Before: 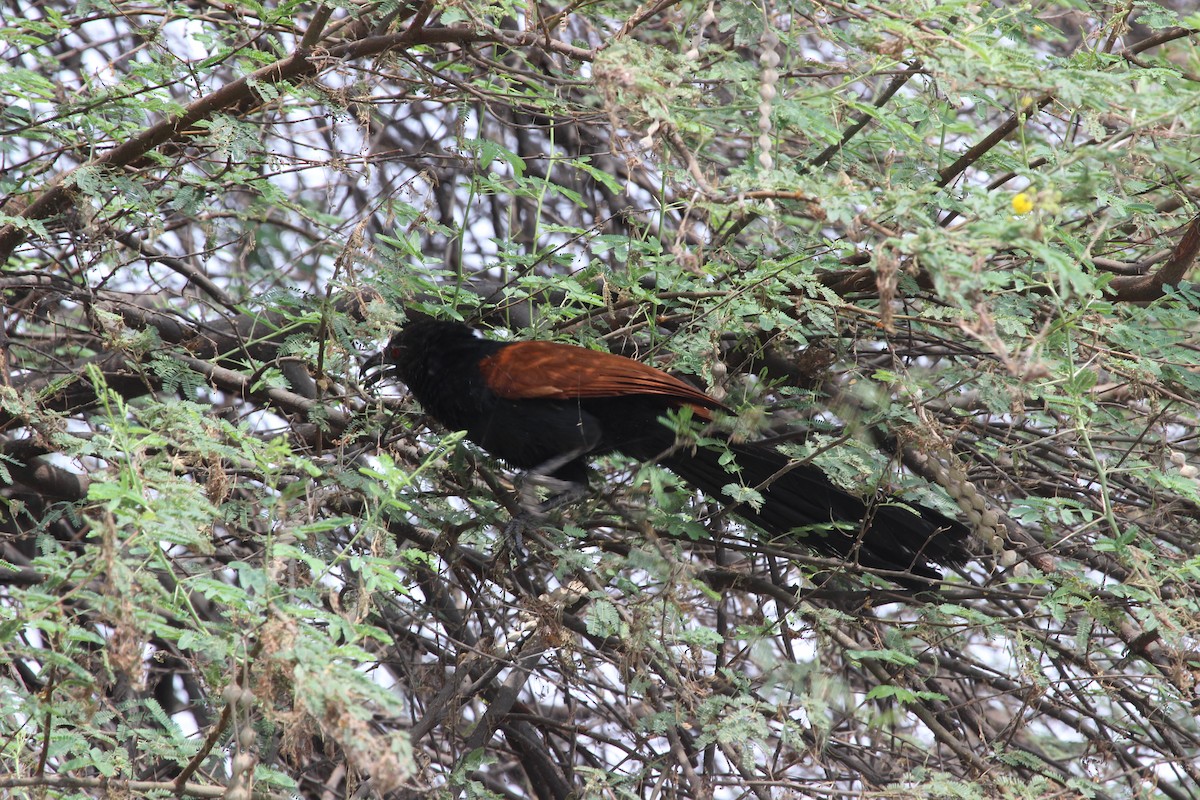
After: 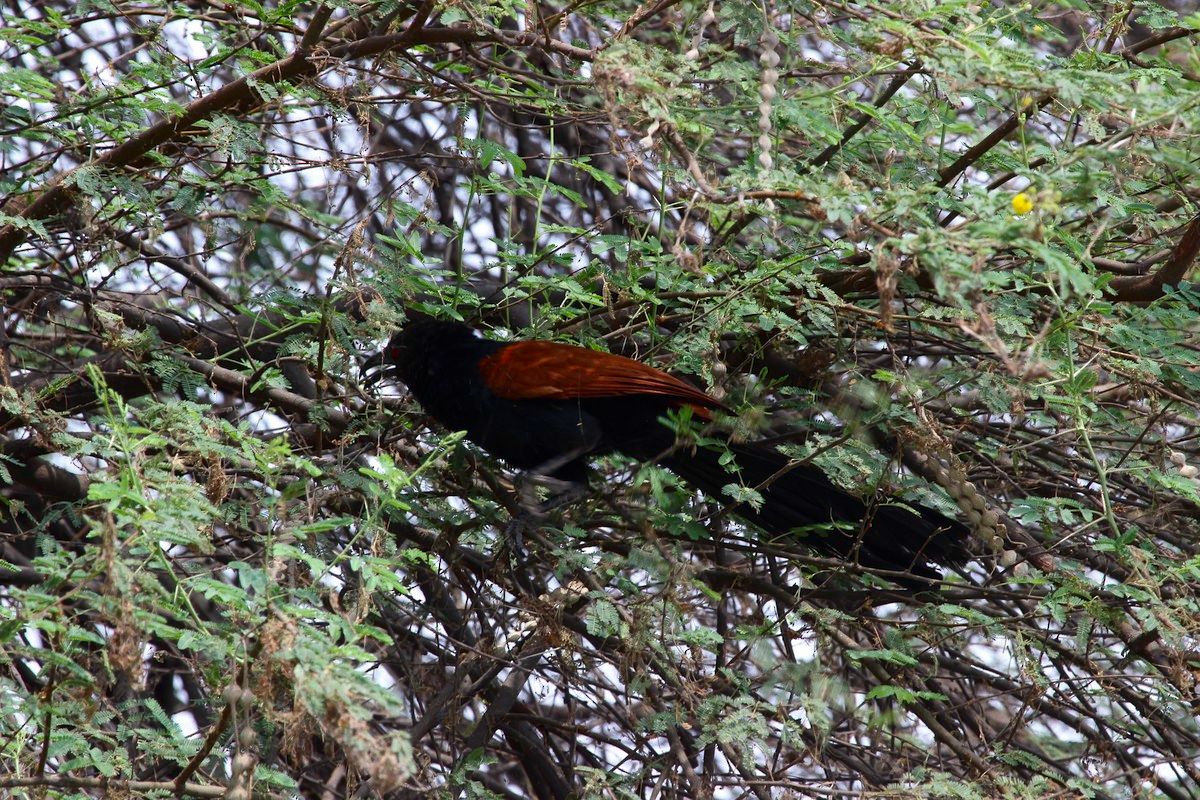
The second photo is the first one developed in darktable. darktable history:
contrast brightness saturation: brightness -0.247, saturation 0.197
